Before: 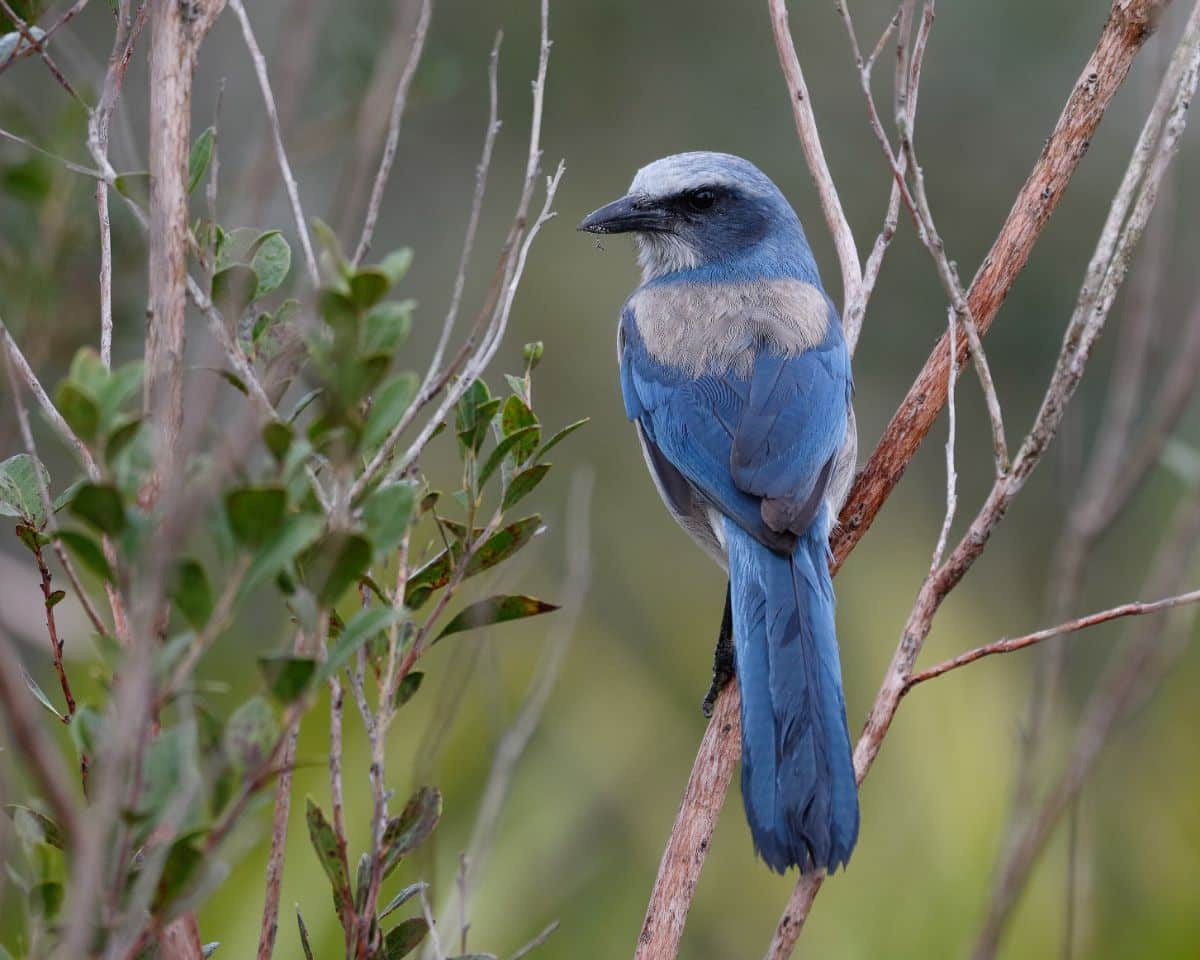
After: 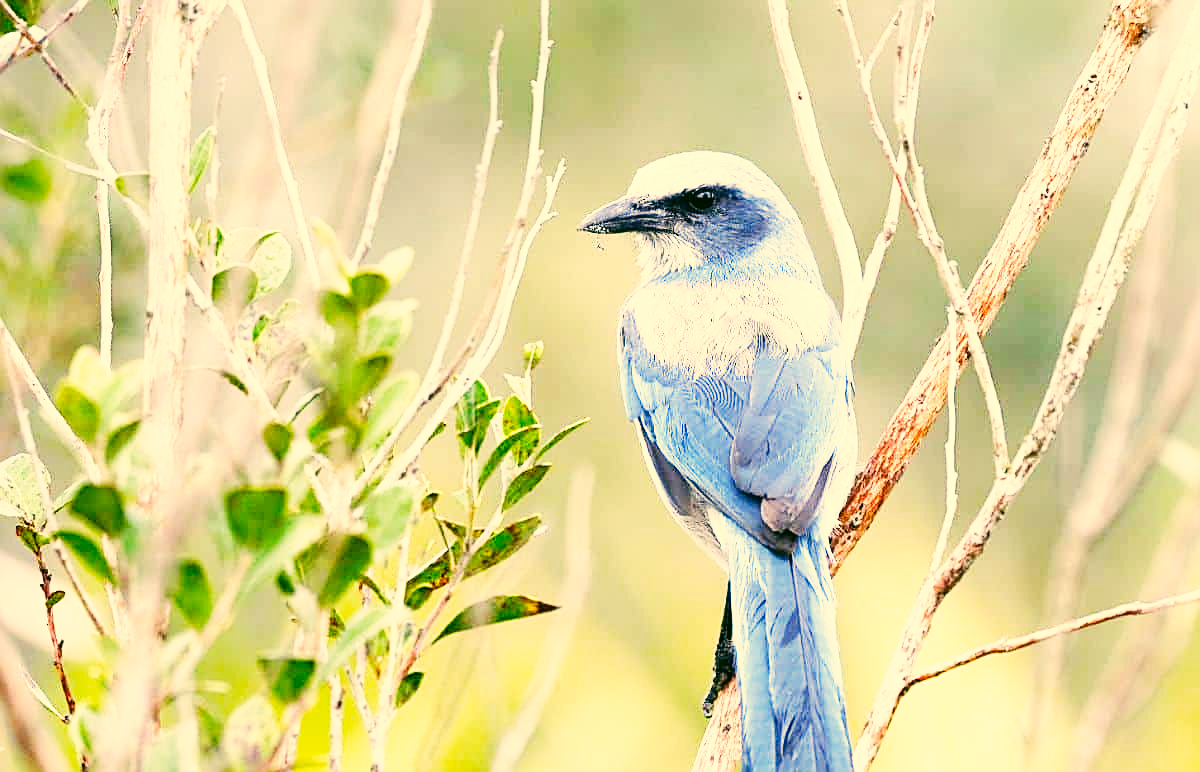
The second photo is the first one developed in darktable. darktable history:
exposure: black level correction 0, exposure 1.2 EV, compensate exposure bias true, compensate highlight preservation false
crop: bottom 19.531%
sharpen: on, module defaults
color correction: highlights a* 5.28, highlights b* 24.59, shadows a* -16.33, shadows b* 3.93
base curve: curves: ch0 [(0, 0) (0.007, 0.004) (0.027, 0.03) (0.046, 0.07) (0.207, 0.54) (0.442, 0.872) (0.673, 0.972) (1, 1)], preserve colors none
